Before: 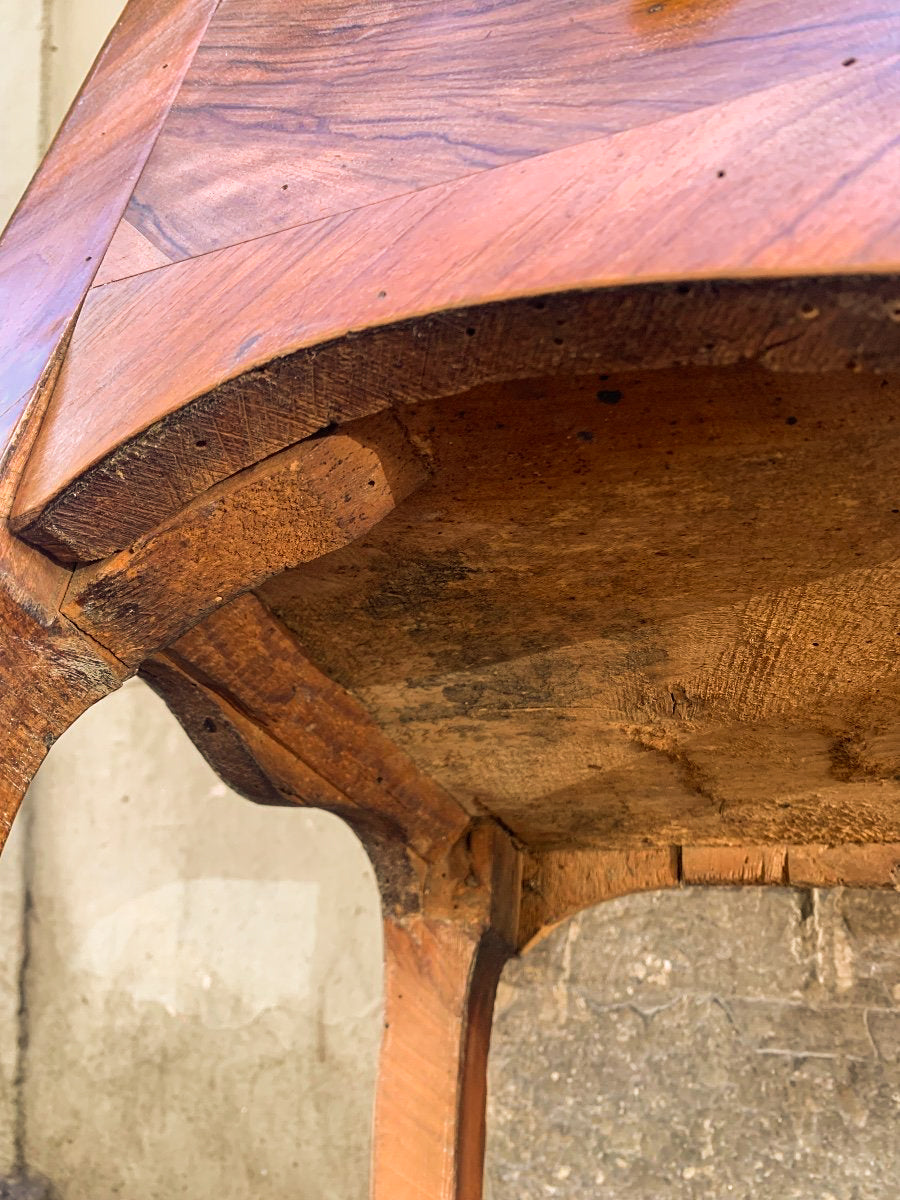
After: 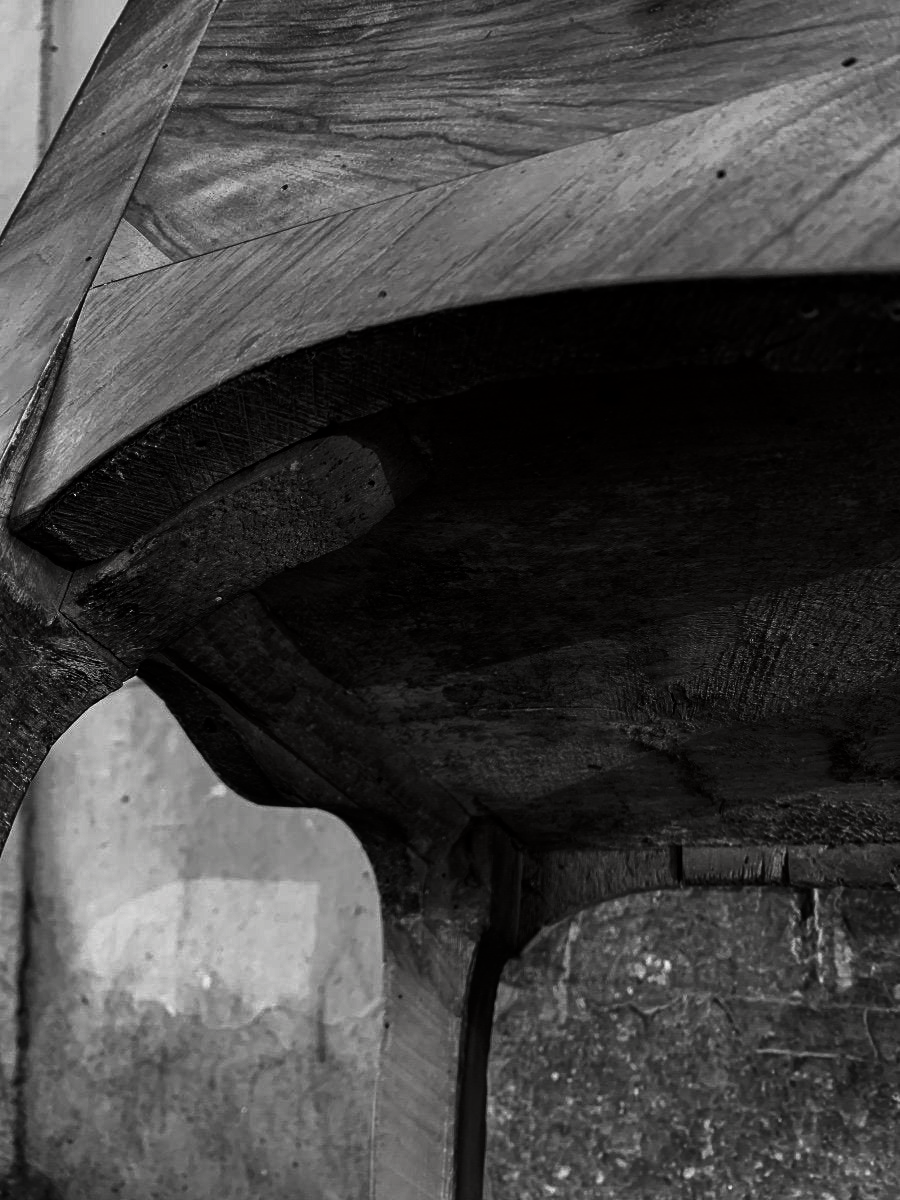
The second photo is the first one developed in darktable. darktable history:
contrast brightness saturation: contrast 0.019, brightness -0.986, saturation -0.984
